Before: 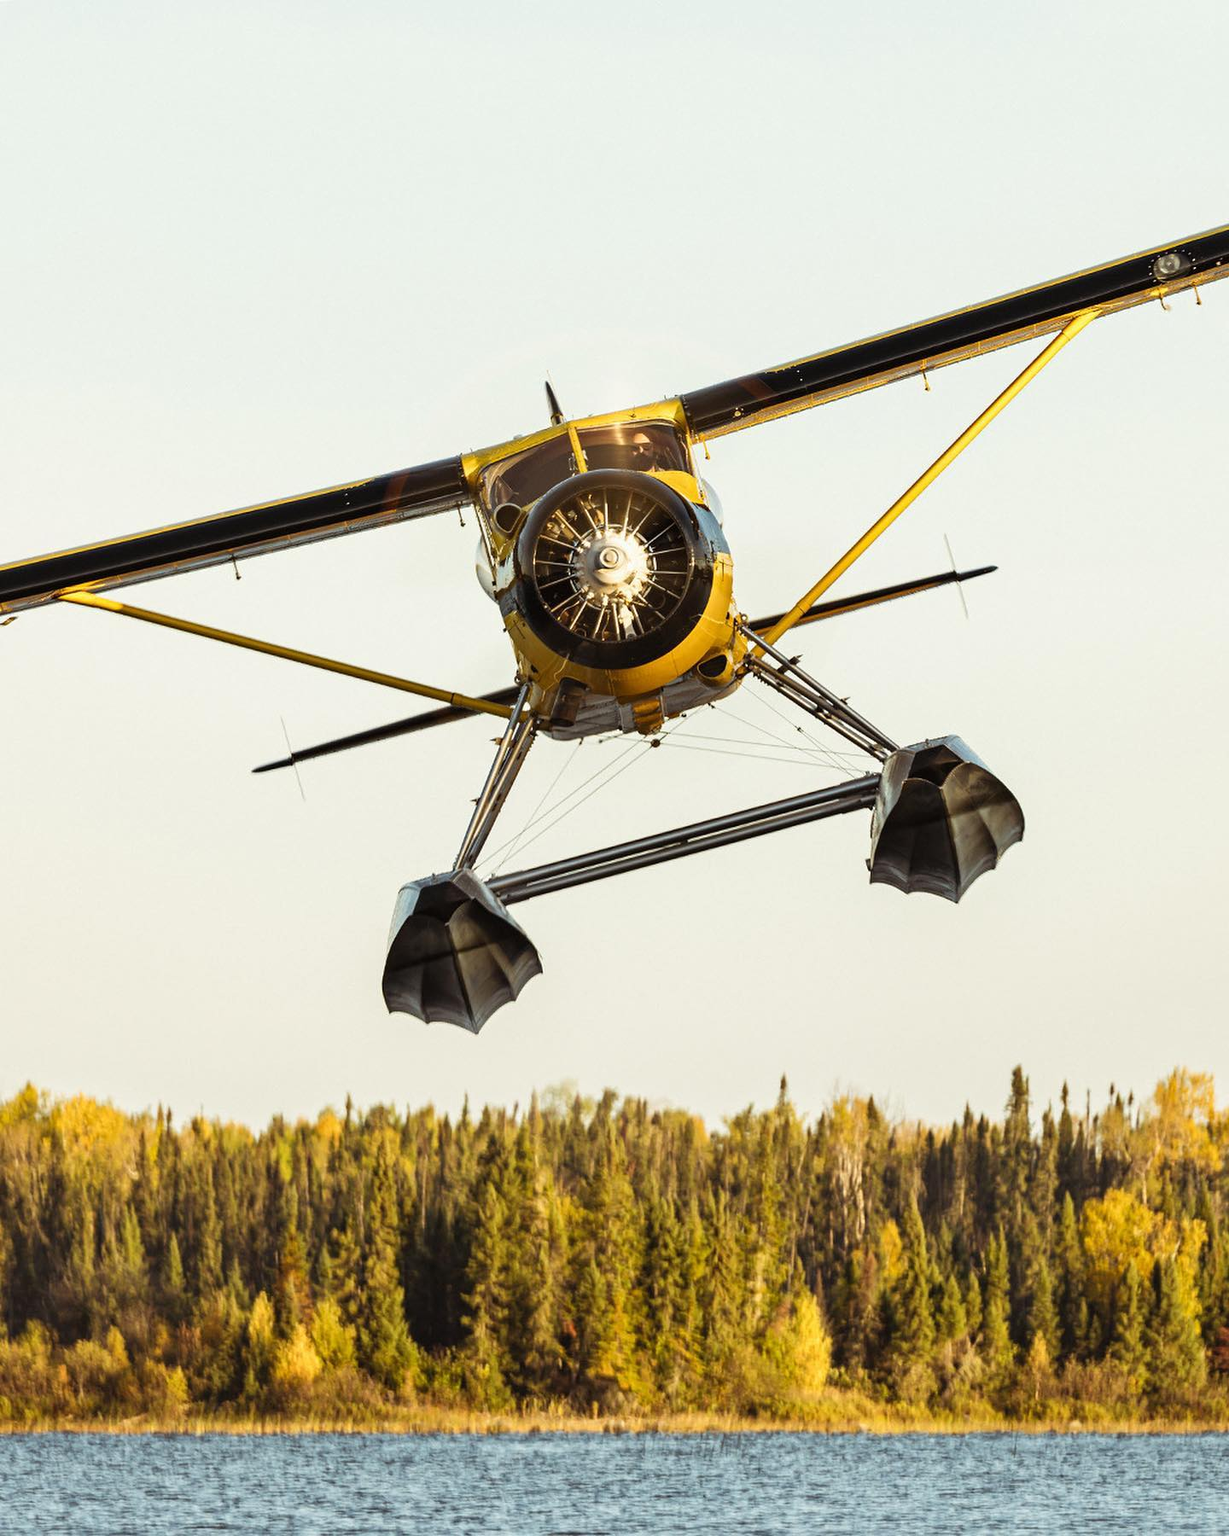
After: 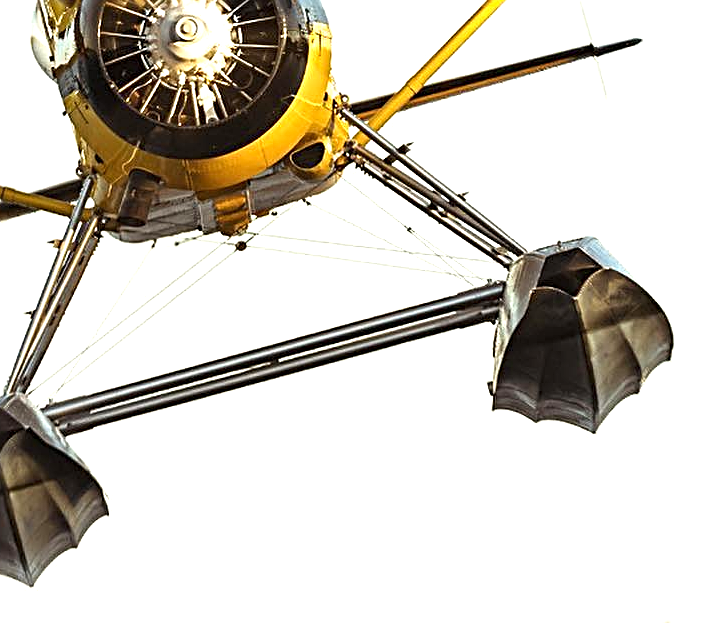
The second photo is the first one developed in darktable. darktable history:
exposure: exposure 0.657 EV, compensate highlight preservation false
crop: left 36.607%, top 34.735%, right 13.146%, bottom 30.611%
sharpen: radius 2.676, amount 0.669
